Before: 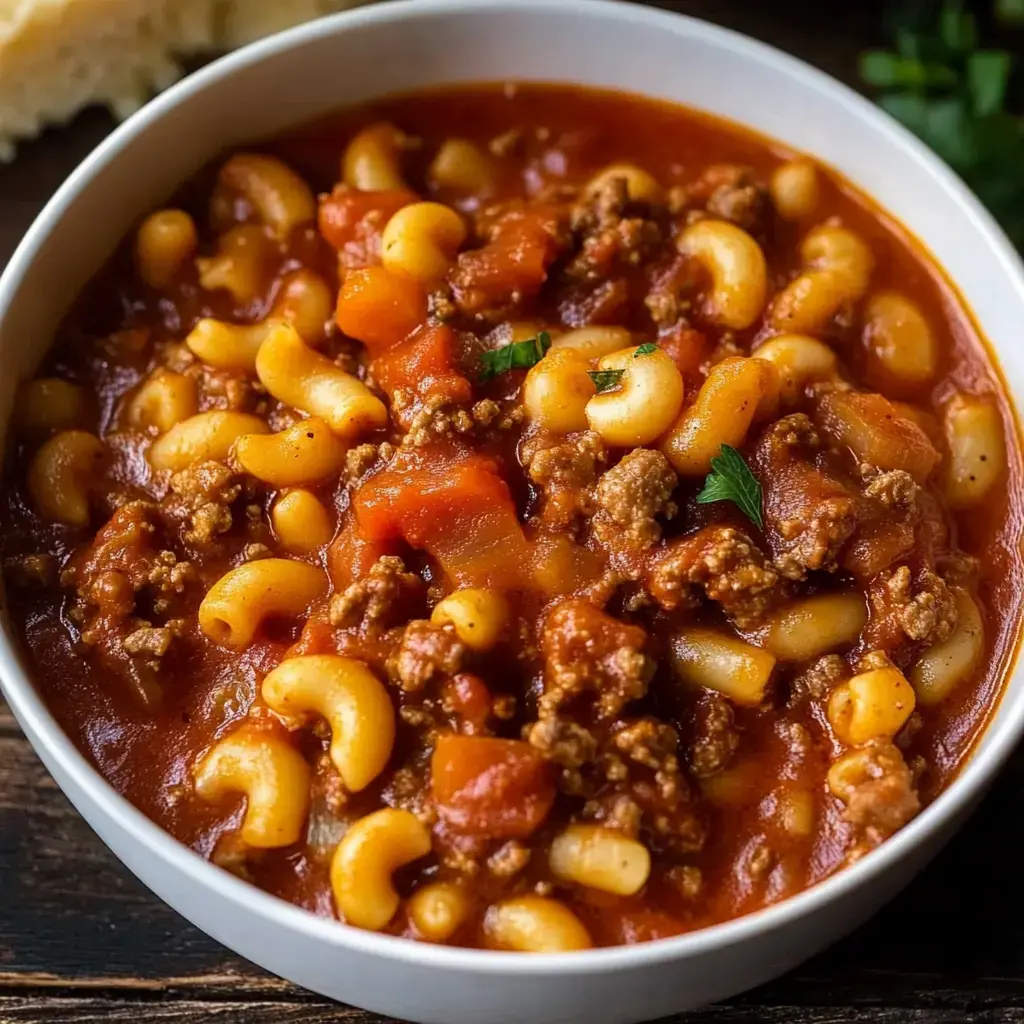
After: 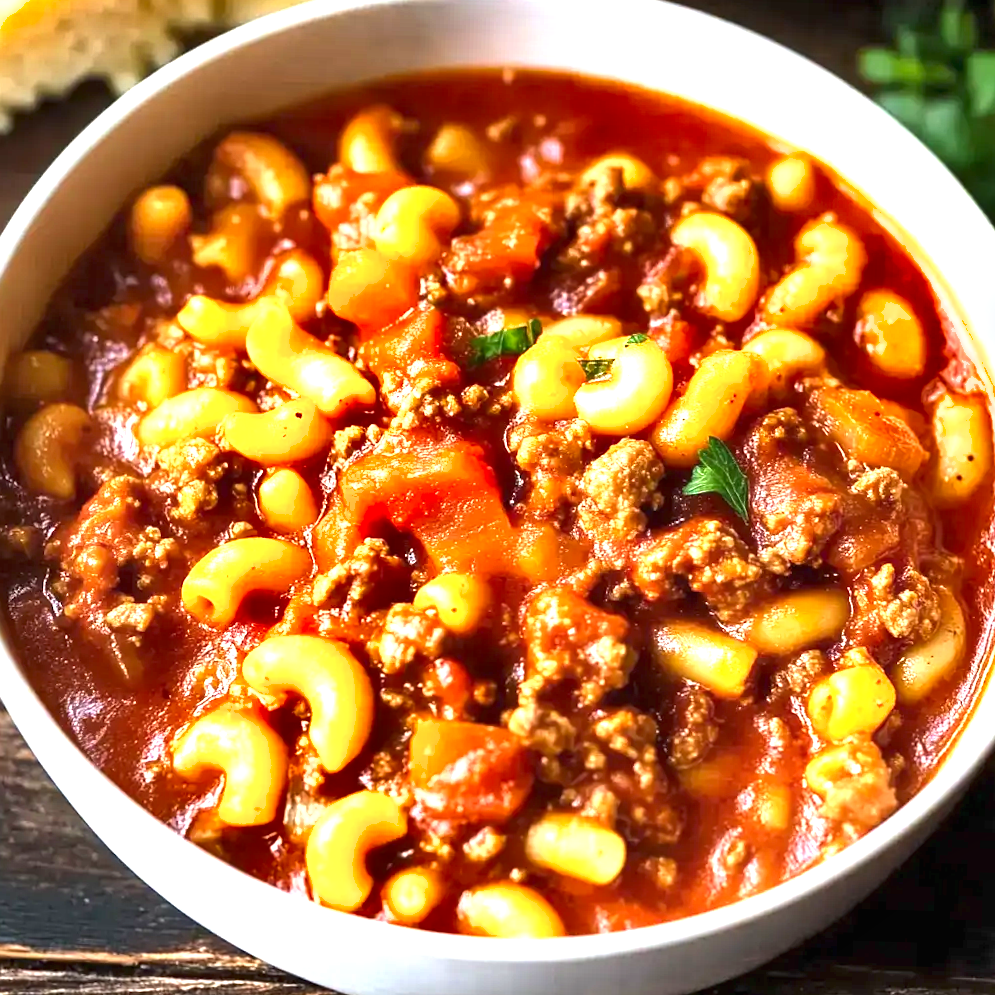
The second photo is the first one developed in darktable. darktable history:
crop and rotate: angle -1.69°
exposure: black level correction 0, exposure 1.9 EV, compensate highlight preservation false
shadows and highlights: soften with gaussian
